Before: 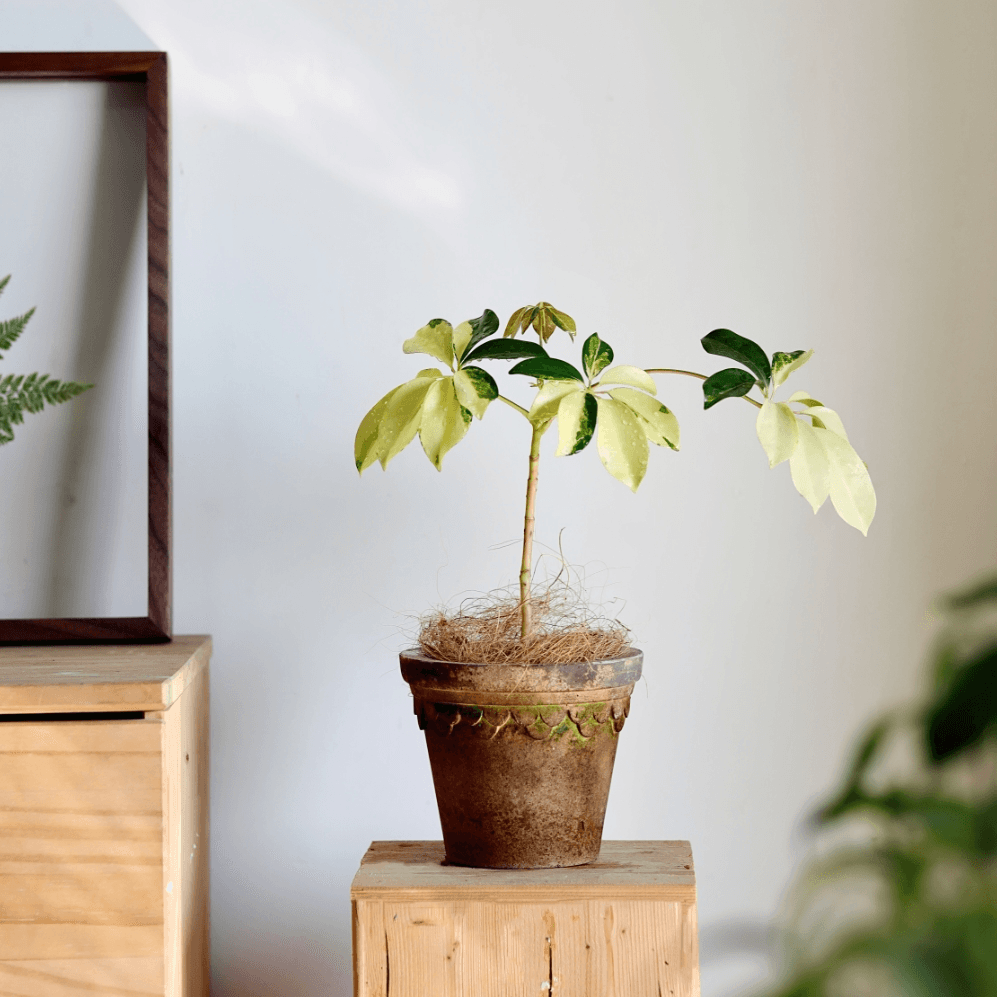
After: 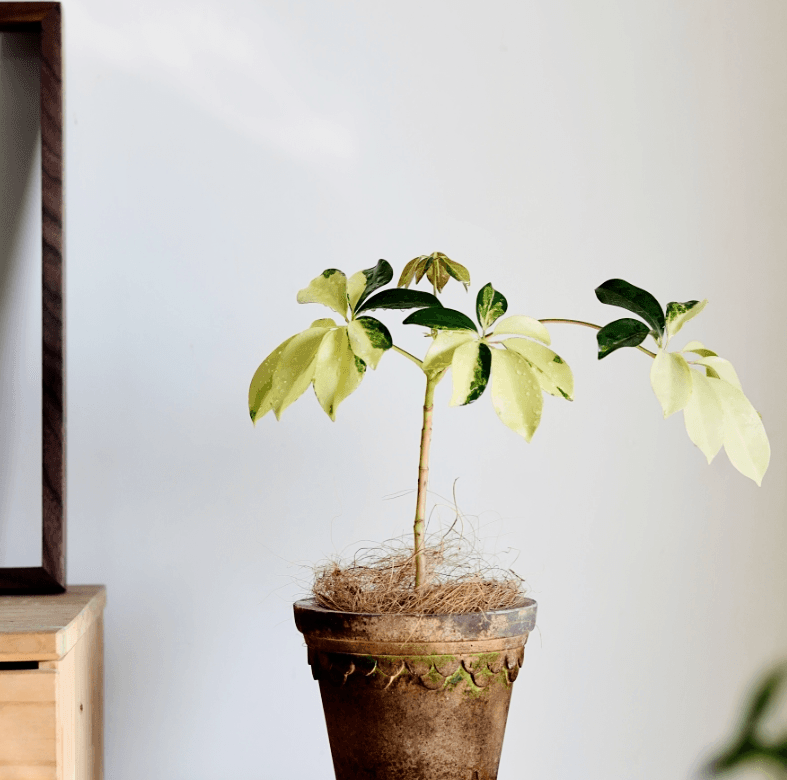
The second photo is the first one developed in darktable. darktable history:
filmic rgb: black relative exposure -8.1 EV, white relative exposure 3.01 EV, hardness 5.39, contrast 1.257
crop and rotate: left 10.653%, top 5.061%, right 10.33%, bottom 16.693%
